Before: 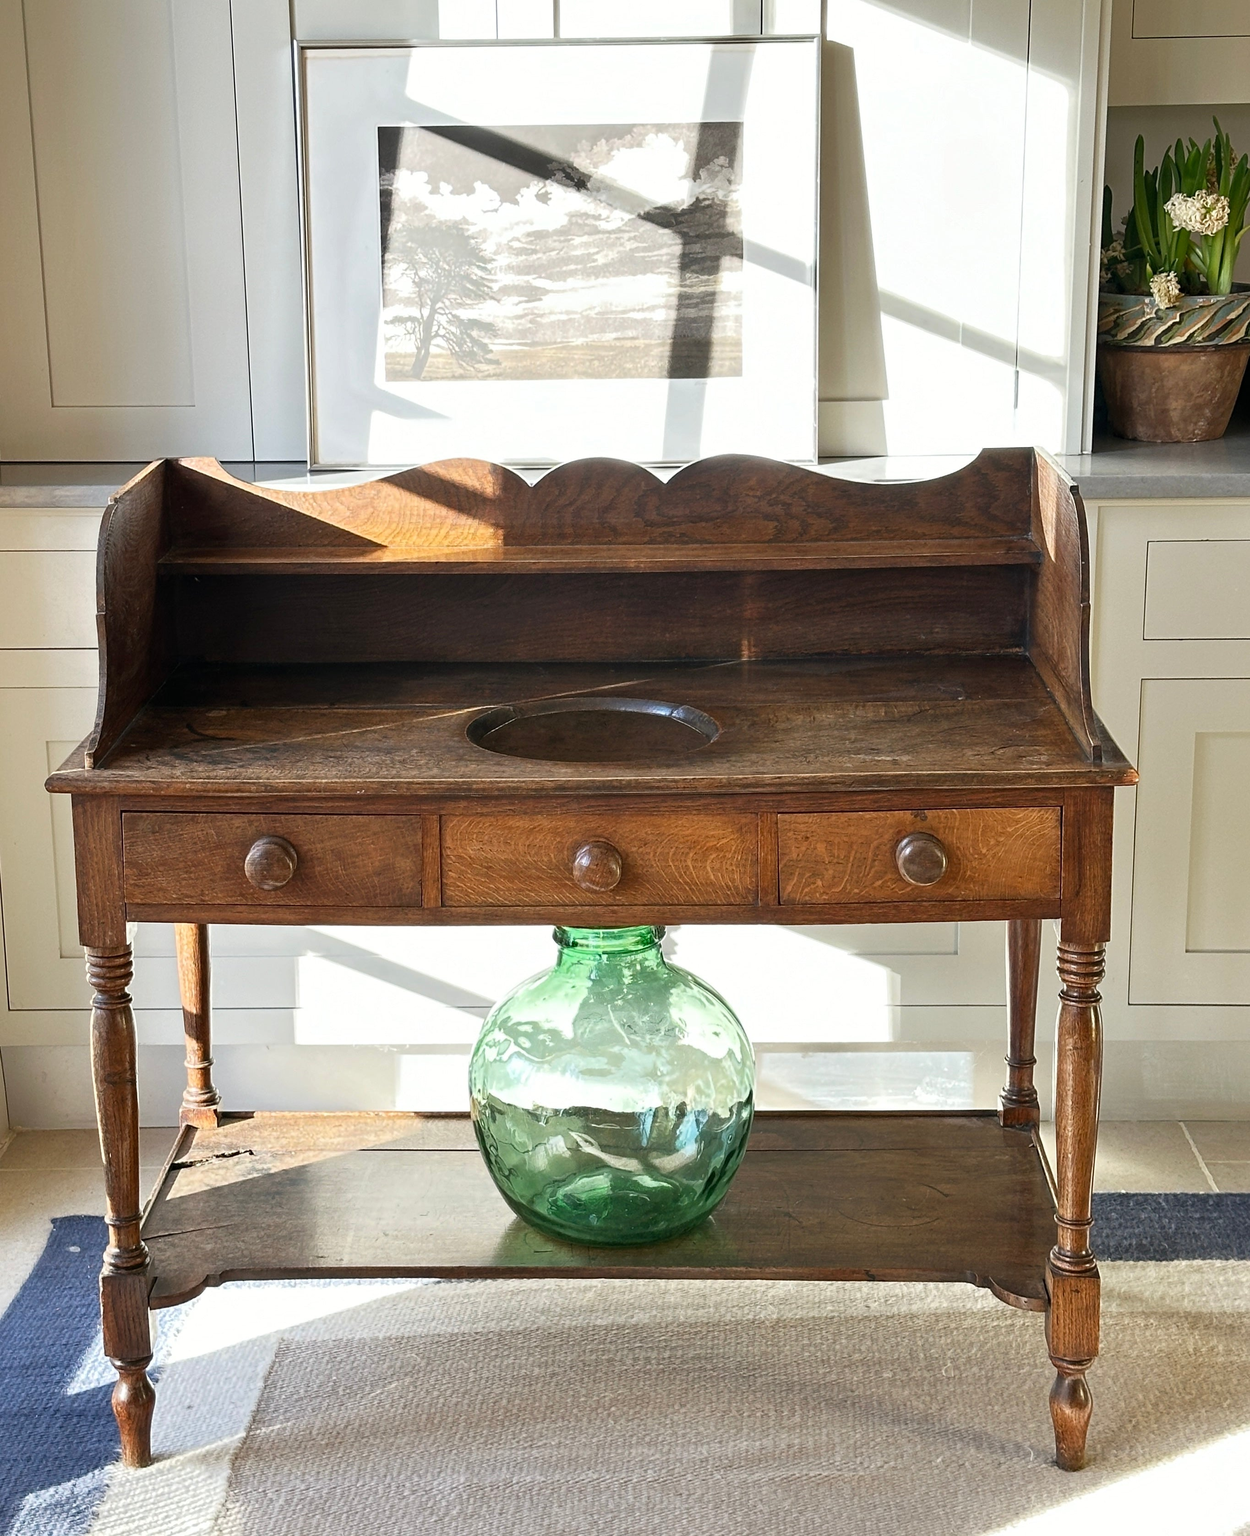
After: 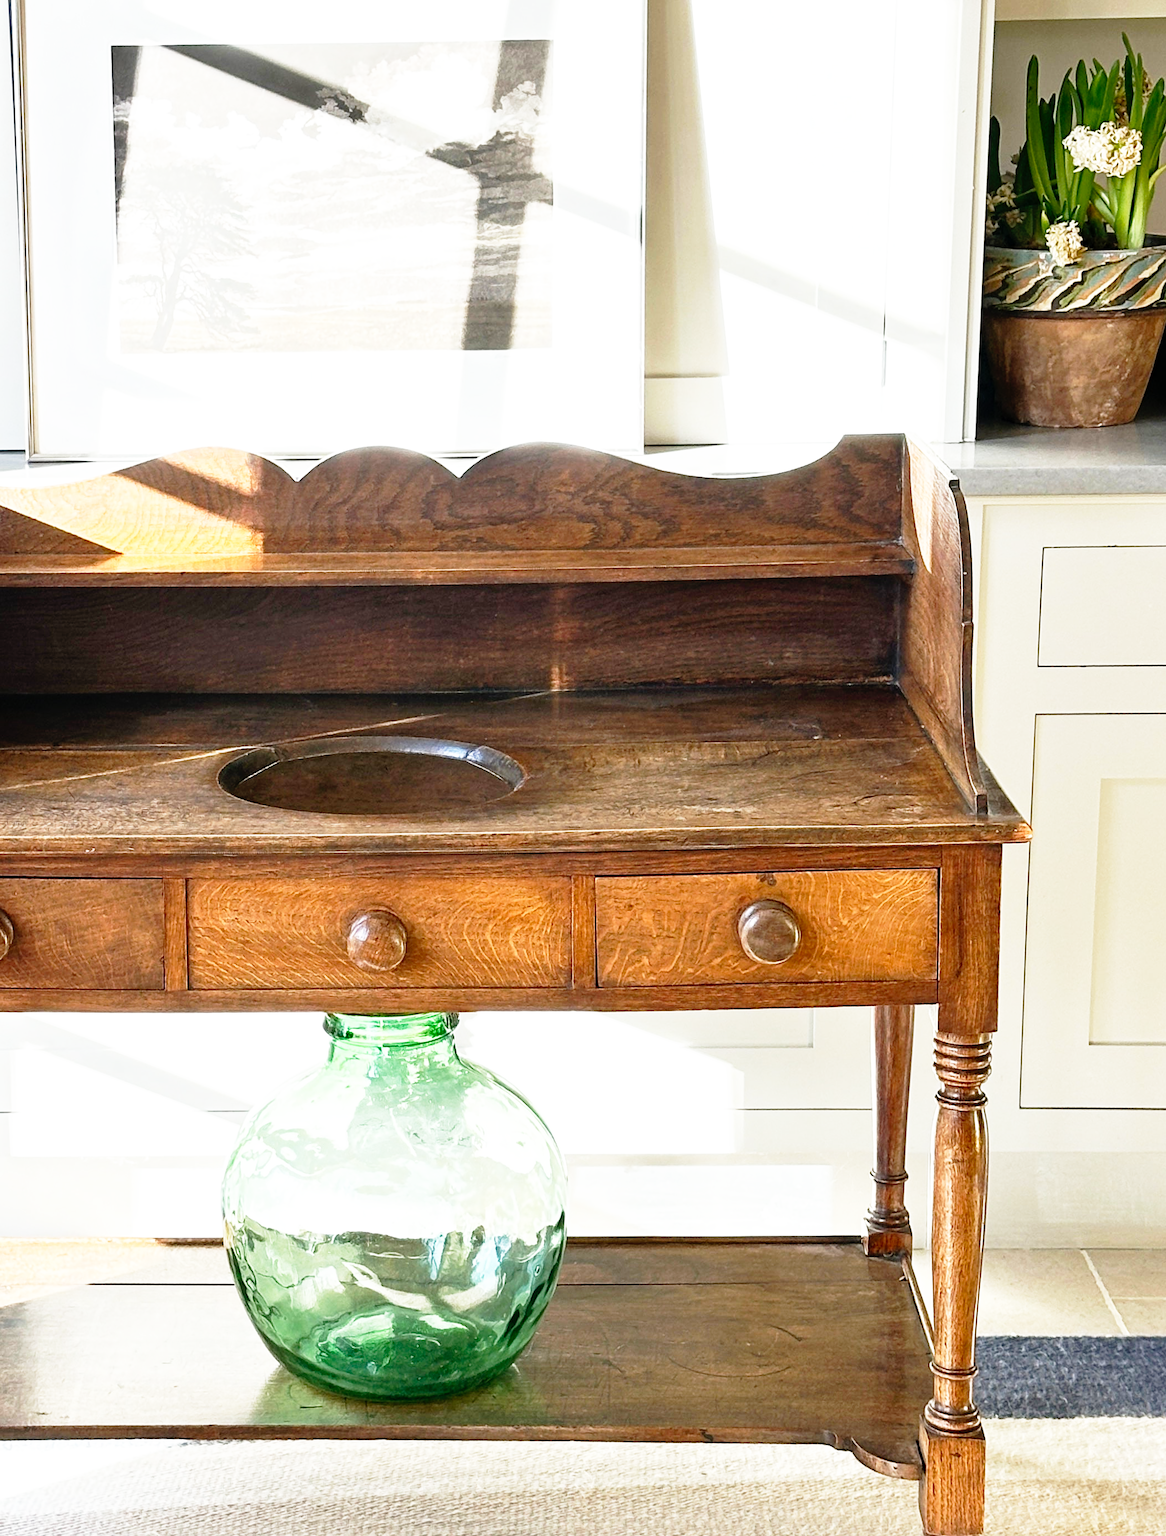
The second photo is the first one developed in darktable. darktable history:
base curve: curves: ch0 [(0, 0) (0.012, 0.01) (0.073, 0.168) (0.31, 0.711) (0.645, 0.957) (1, 1)], preserve colors none
crop: left 22.931%, top 5.817%, bottom 11.542%
